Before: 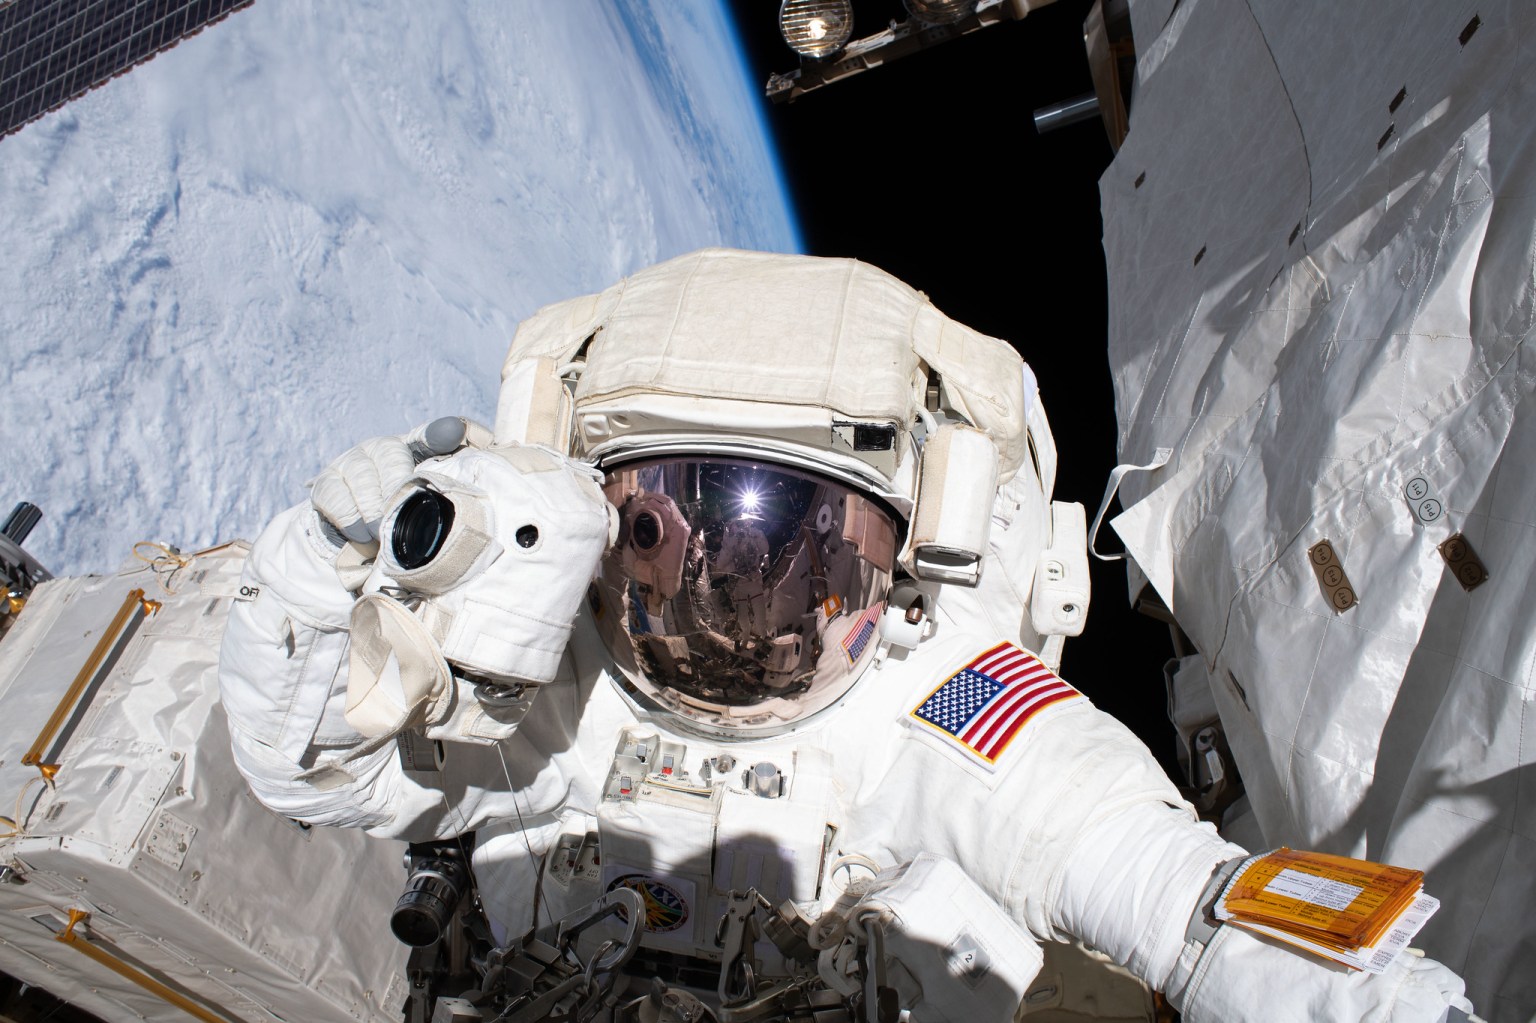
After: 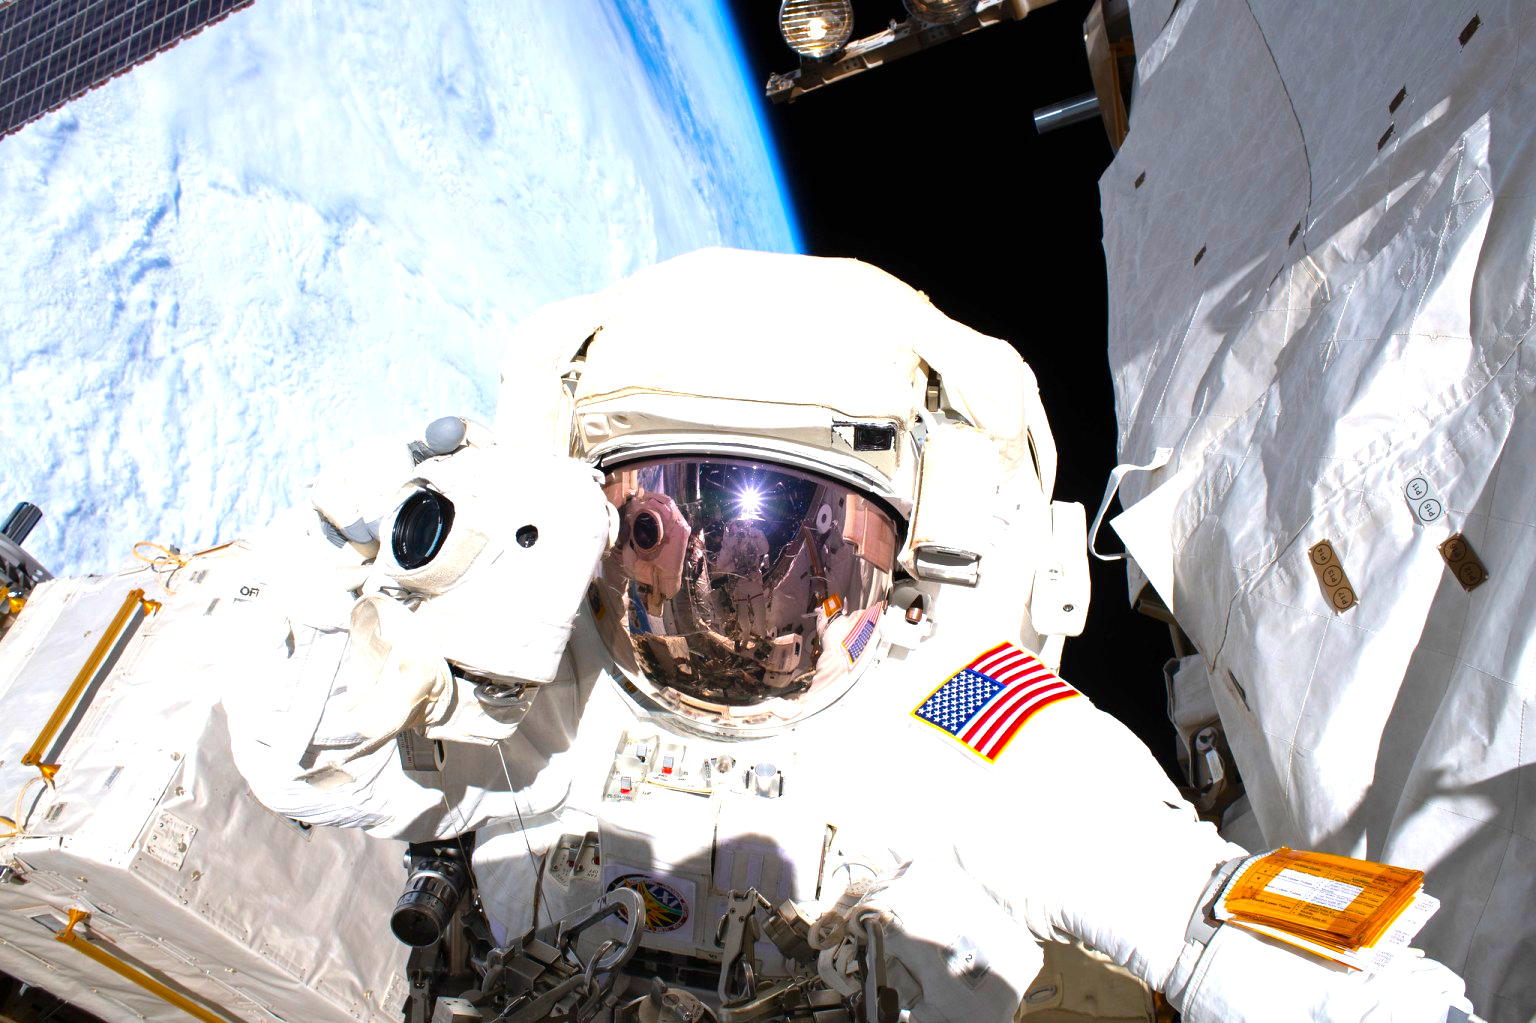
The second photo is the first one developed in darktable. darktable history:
exposure: exposure 0.95 EV, compensate highlight preservation false
color balance rgb: linear chroma grading › global chroma 15%, perceptual saturation grading › global saturation 30%
